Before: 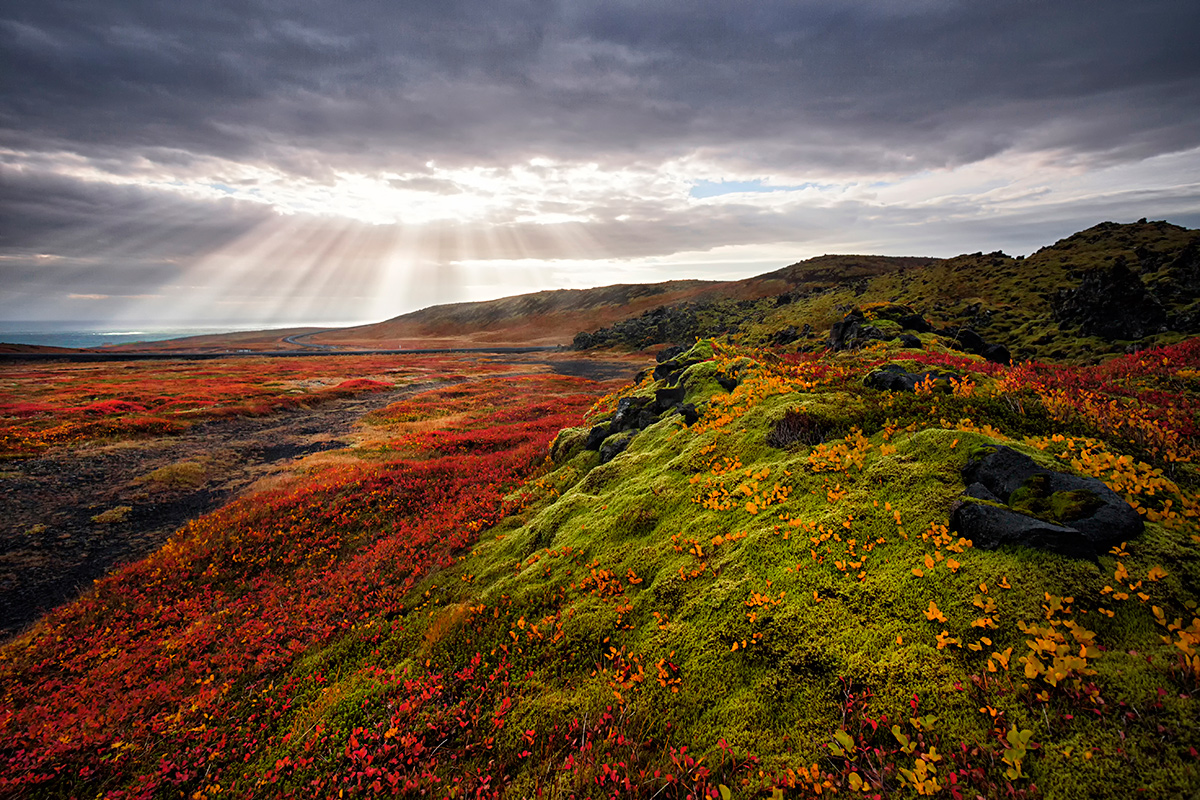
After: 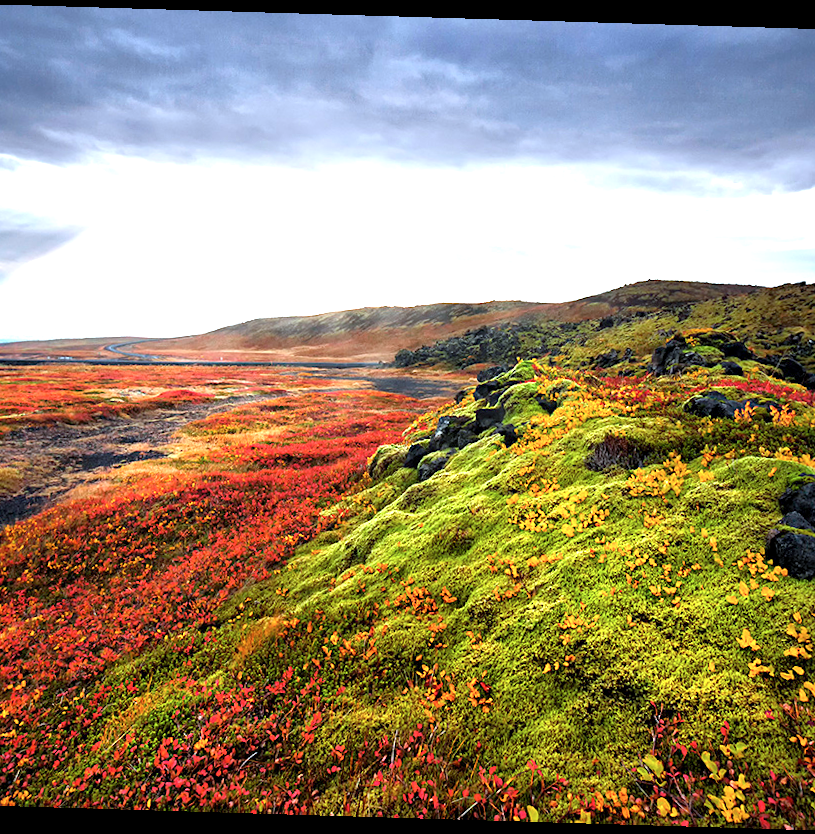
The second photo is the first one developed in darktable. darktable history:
color calibration: illuminant F (fluorescent), F source F9 (Cool White Deluxe 4150 K) – high CRI, x 0.374, y 0.373, temperature 4158.34 K
white balance: red 1, blue 1
rotate and perspective: rotation 1.72°, automatic cropping off
crop and rotate: left 15.754%, right 17.579%
exposure: black level correction 0.001, exposure 1.398 EV, compensate exposure bias true, compensate highlight preservation false
